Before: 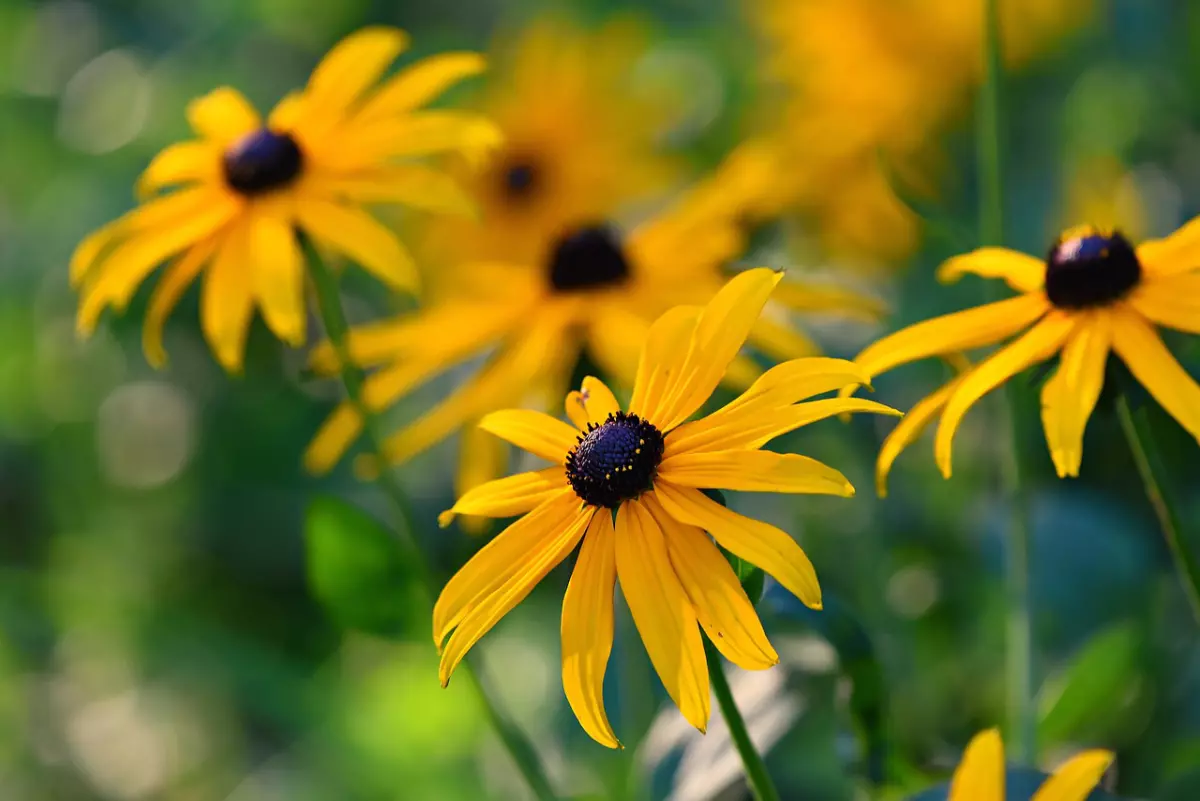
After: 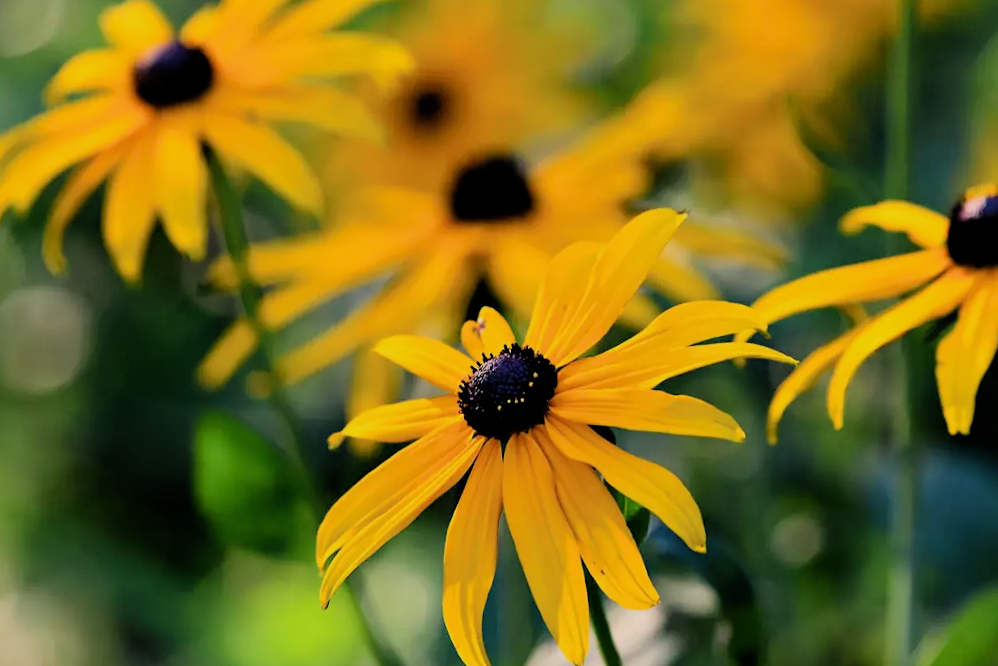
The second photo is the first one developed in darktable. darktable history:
crop and rotate: angle -3.27°, left 5.211%, top 5.211%, right 4.607%, bottom 4.607%
bloom: size 13.65%, threshold 98.39%, strength 4.82%
filmic rgb: black relative exposure -5 EV, hardness 2.88, contrast 1.3, highlights saturation mix -10%
